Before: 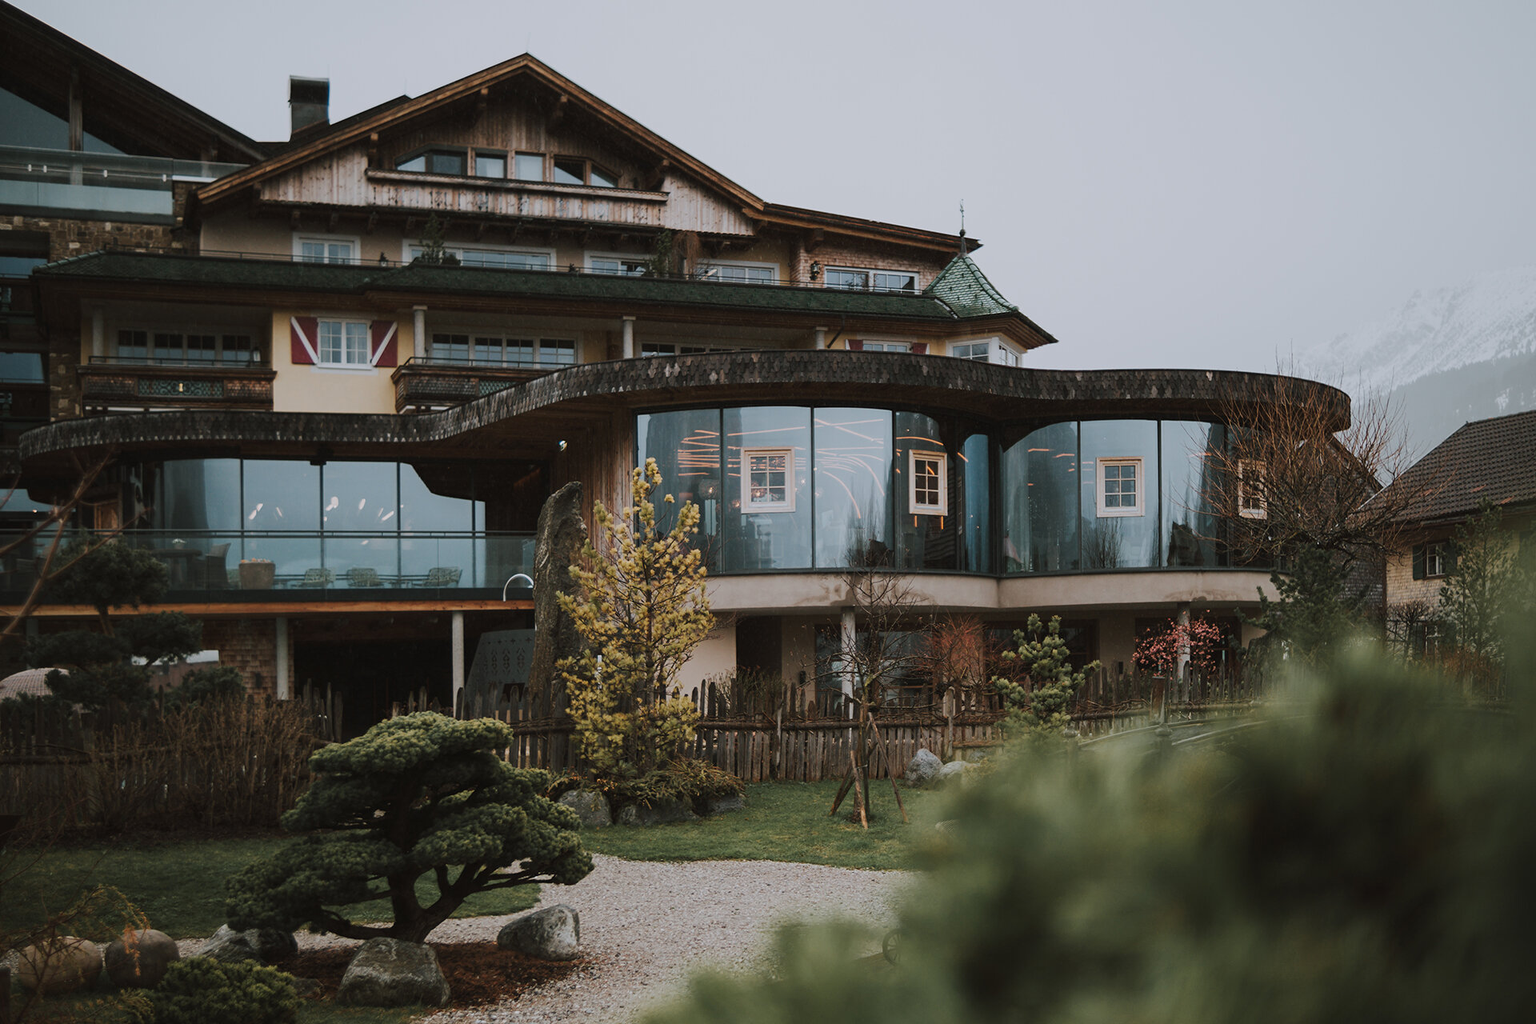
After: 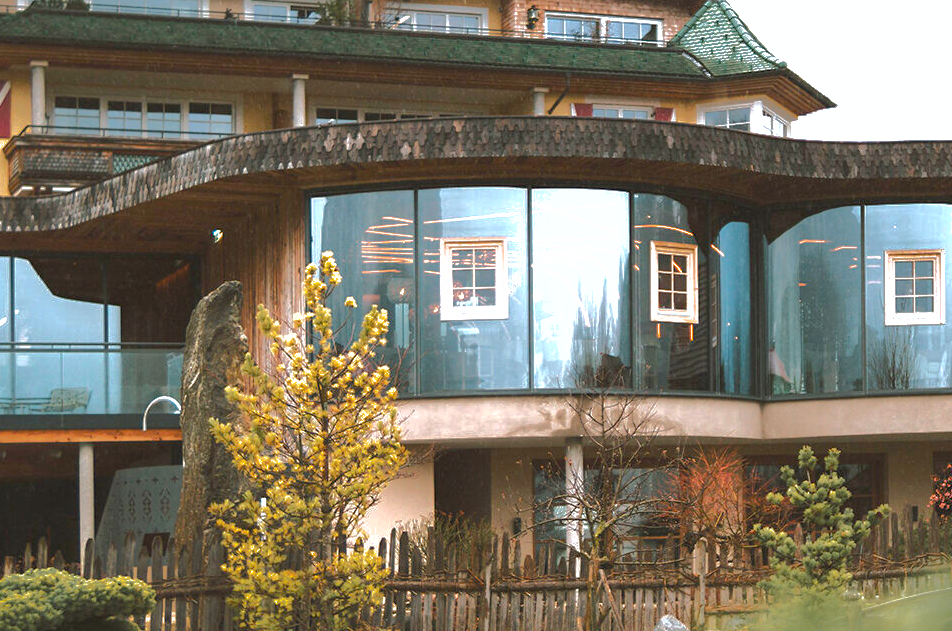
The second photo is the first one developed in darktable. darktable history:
exposure: black level correction 0, exposure 1.5 EV, compensate exposure bias true, compensate highlight preservation false
crop: left 25.362%, top 25.156%, right 25.055%, bottom 25.506%
shadows and highlights: shadows 38.37, highlights -75.1
color balance rgb: shadows lift › hue 86.27°, highlights gain › chroma 0.291%, highlights gain › hue 330.61°, perceptual saturation grading › global saturation 20%, perceptual saturation grading › highlights -25.559%, perceptual saturation grading › shadows 24.512%, perceptual brilliance grading › global brilliance 2.799%, perceptual brilliance grading › highlights -2.676%, perceptual brilliance grading › shadows 3.675%, global vibrance 20%
